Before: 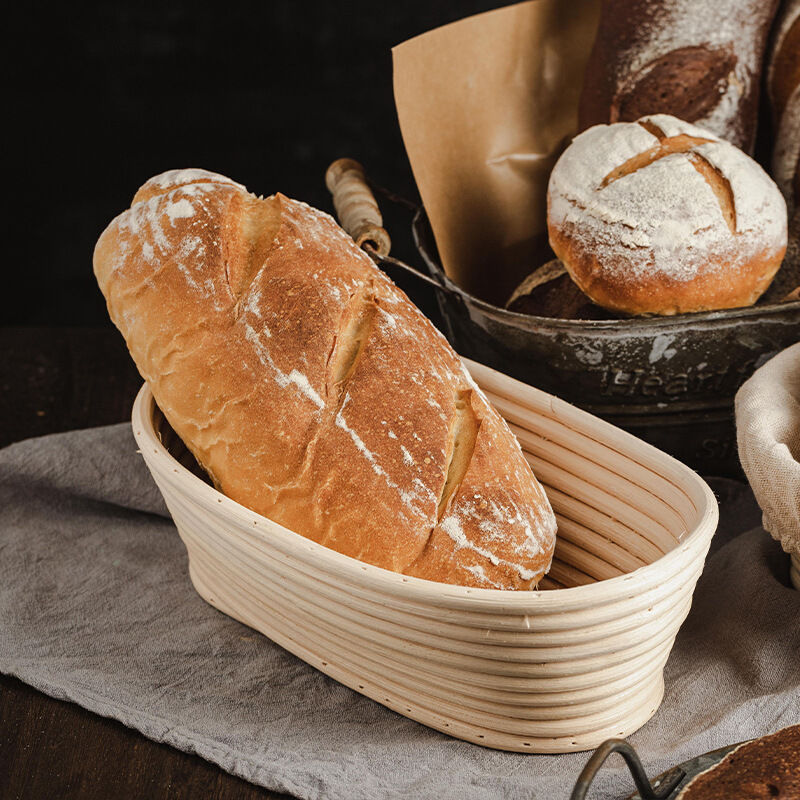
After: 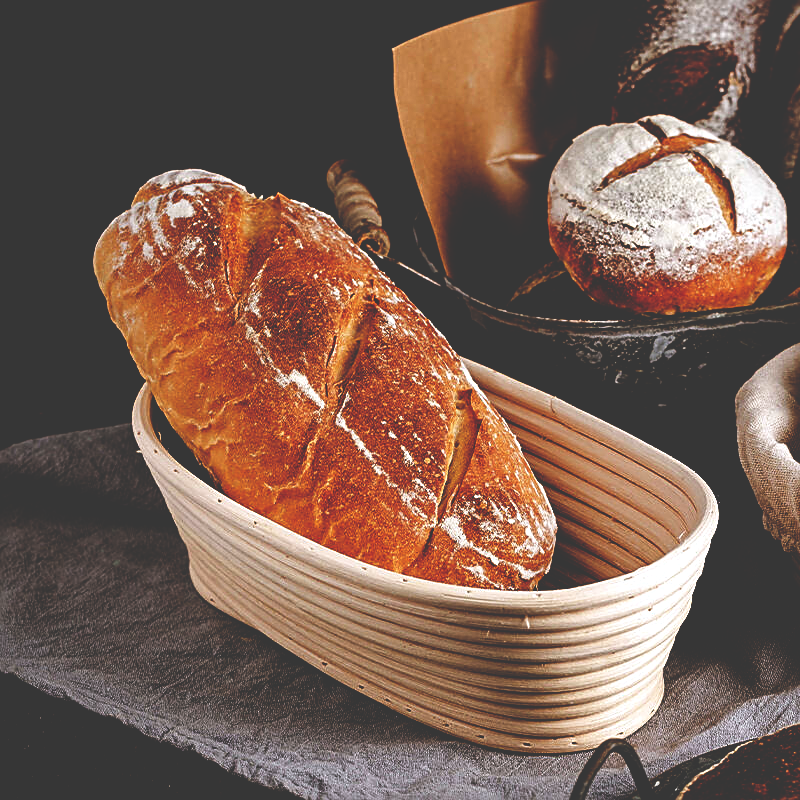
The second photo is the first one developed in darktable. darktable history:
sharpen: on, module defaults
base curve: curves: ch0 [(0, 0.036) (0.083, 0.04) (0.804, 1)], preserve colors none
white balance: red 0.984, blue 1.059
